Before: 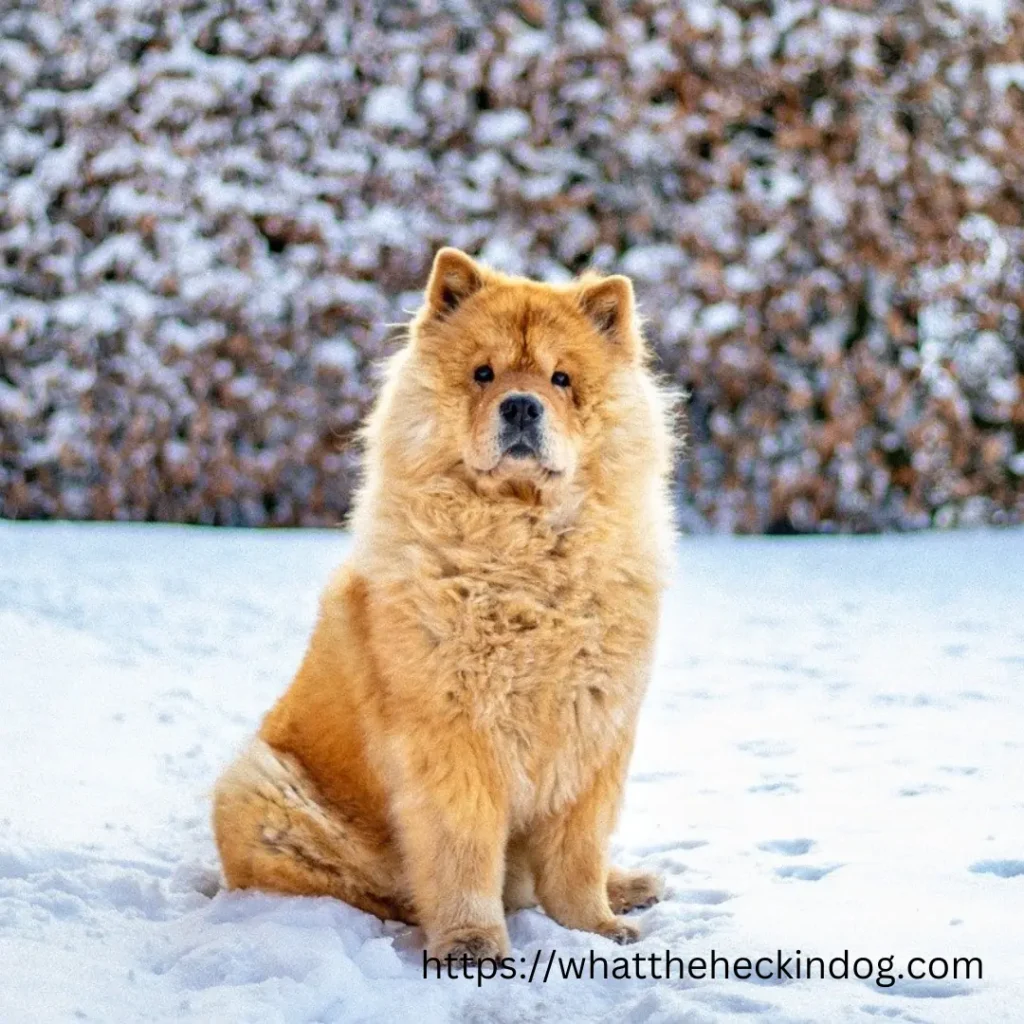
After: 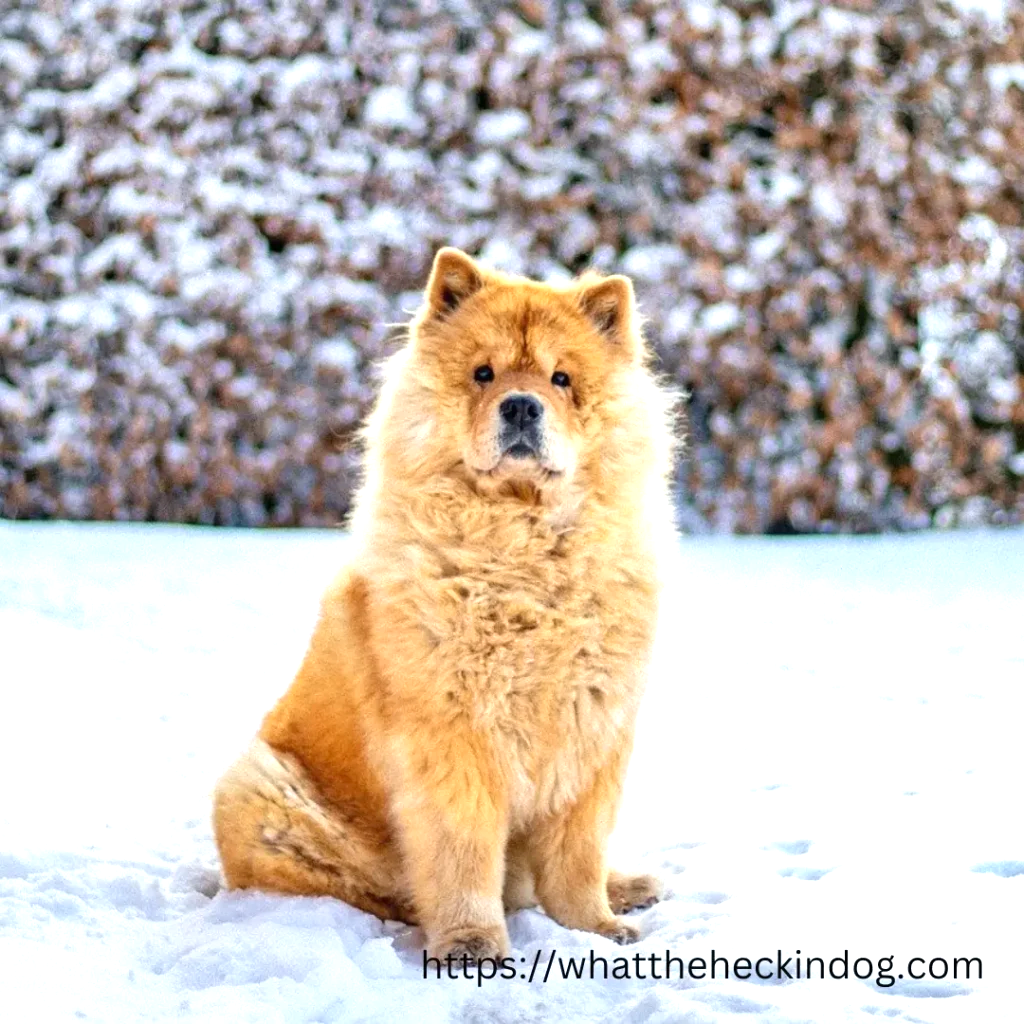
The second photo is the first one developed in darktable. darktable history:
exposure: exposure 0.504 EV, compensate exposure bias true, compensate highlight preservation false
